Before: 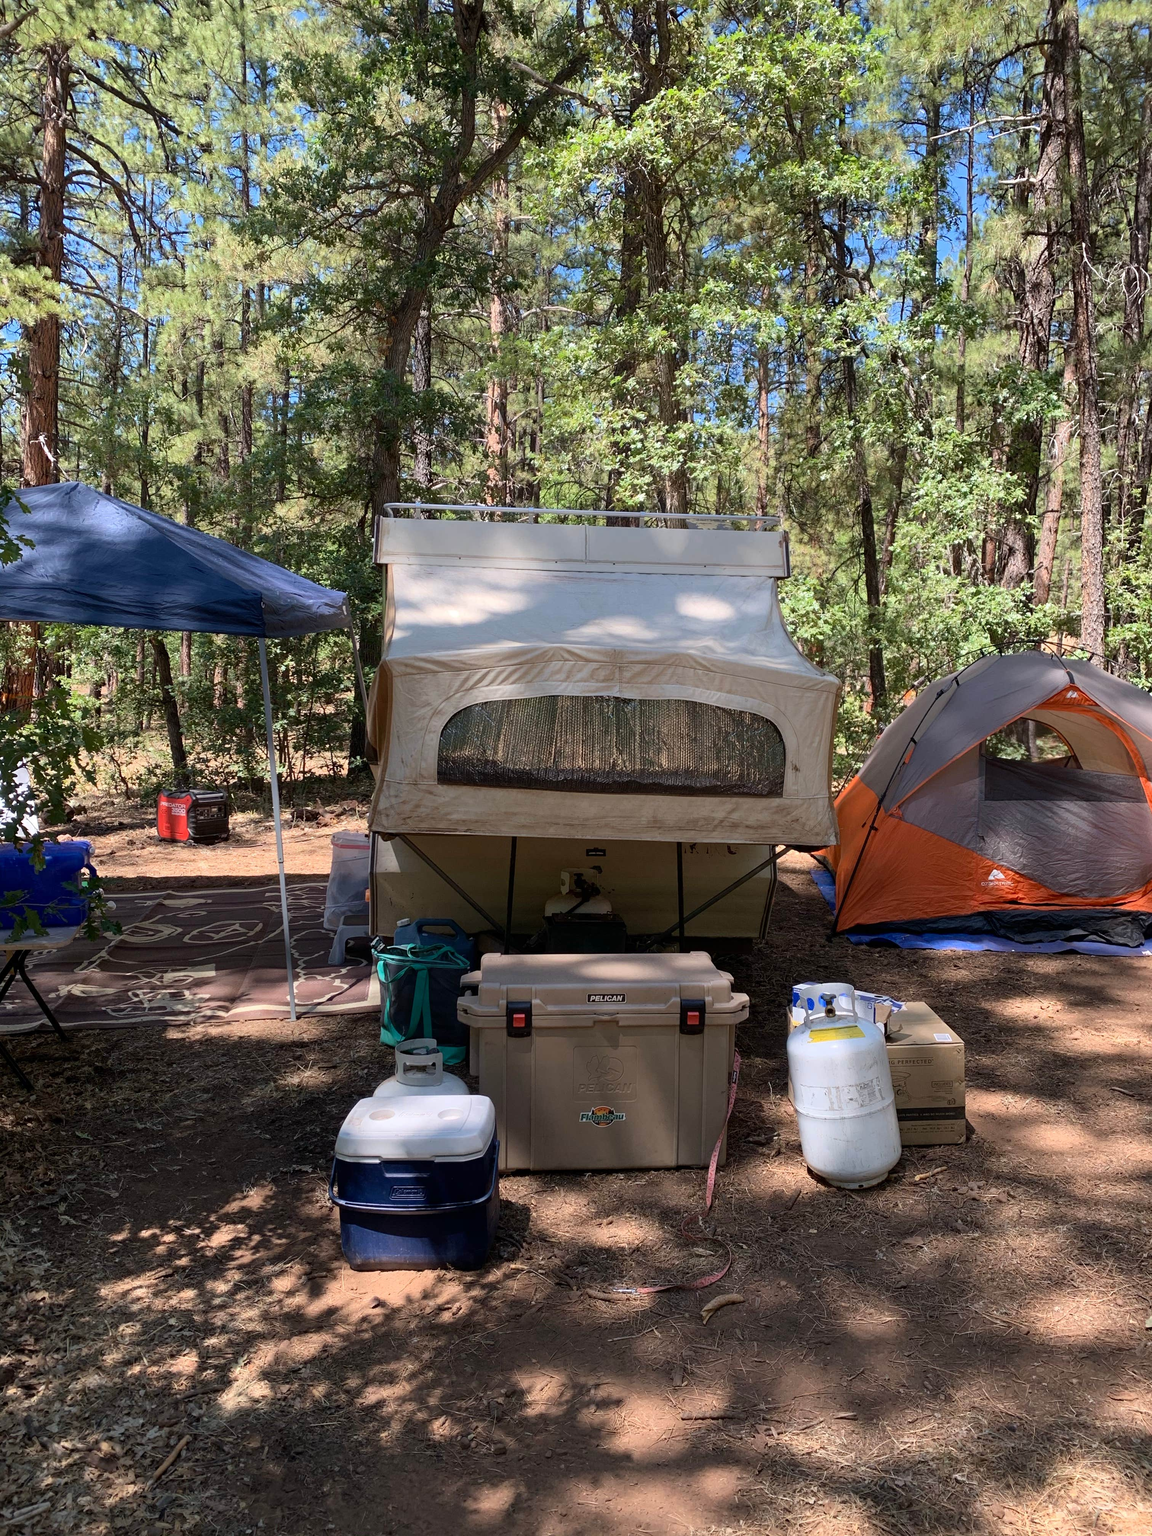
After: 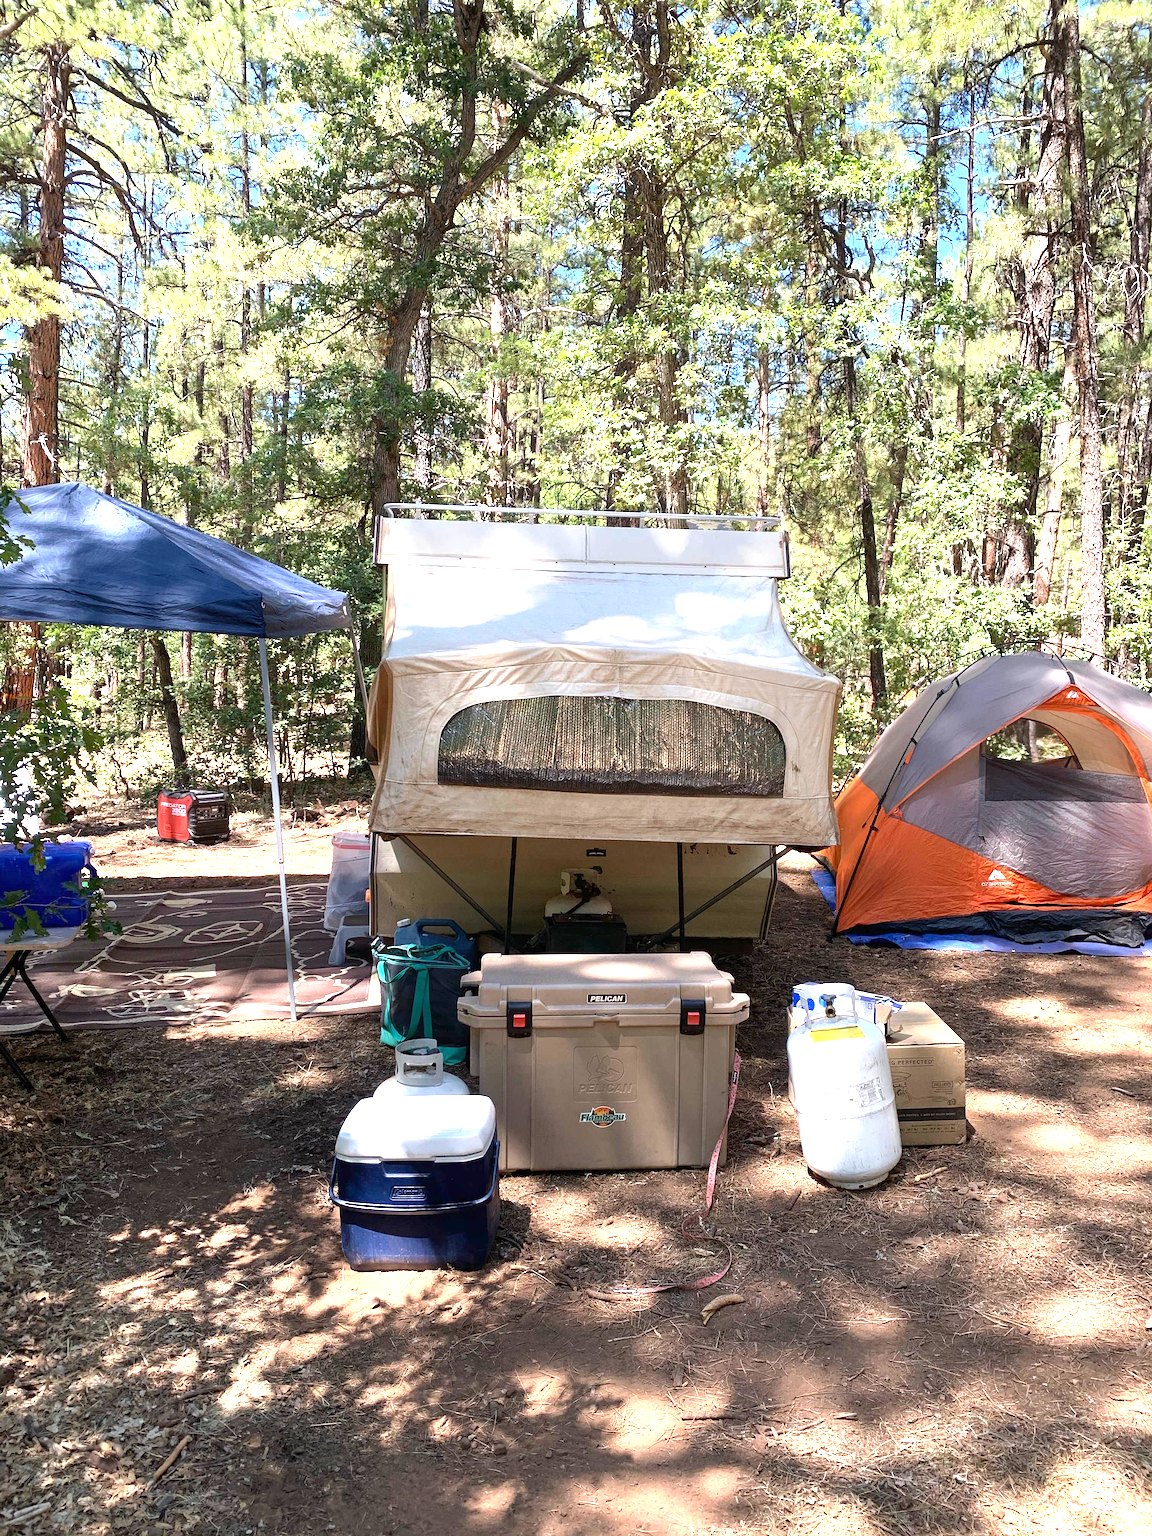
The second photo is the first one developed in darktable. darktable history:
exposure: black level correction 0, exposure 1.383 EV, compensate highlight preservation false
sharpen: amount 0.209
